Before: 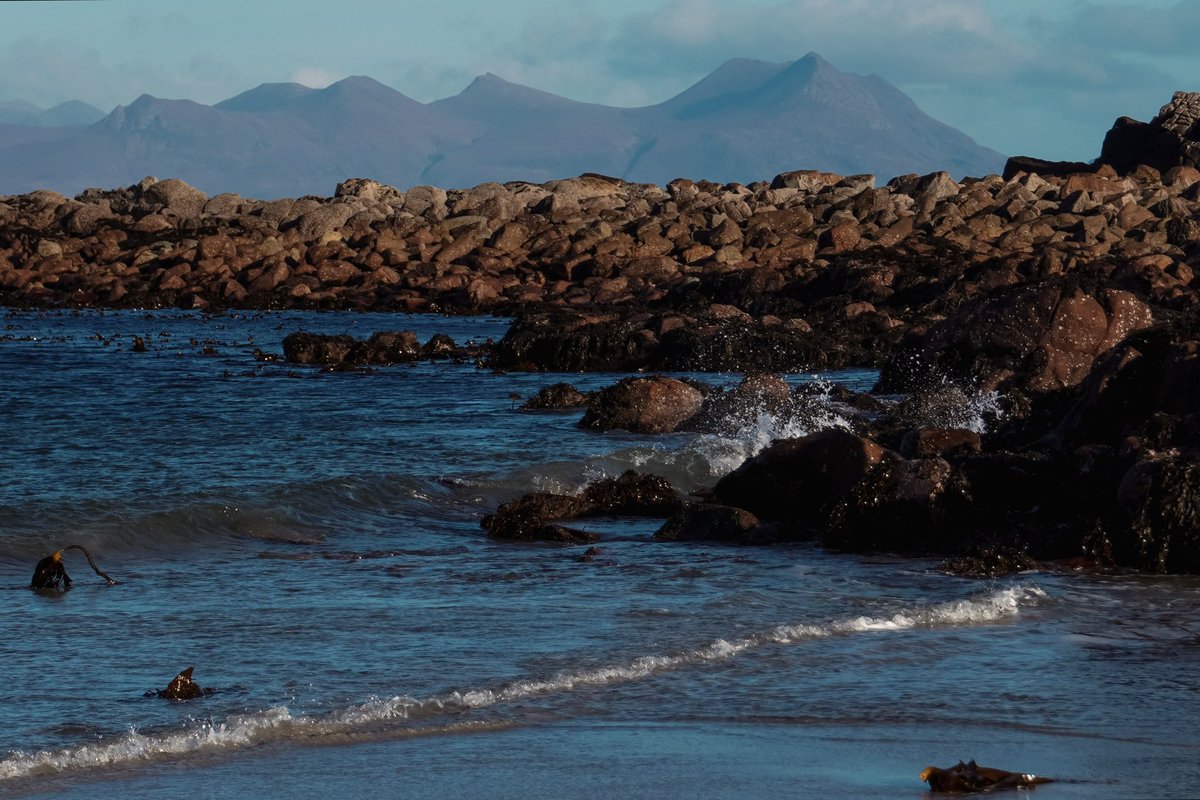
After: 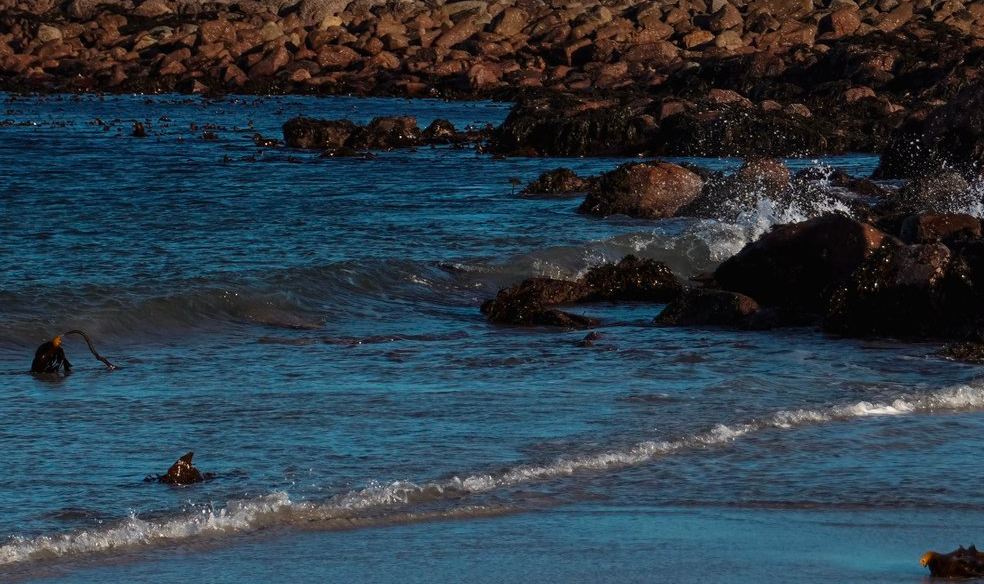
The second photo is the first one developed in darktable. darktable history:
crop: top 26.889%, right 17.943%
